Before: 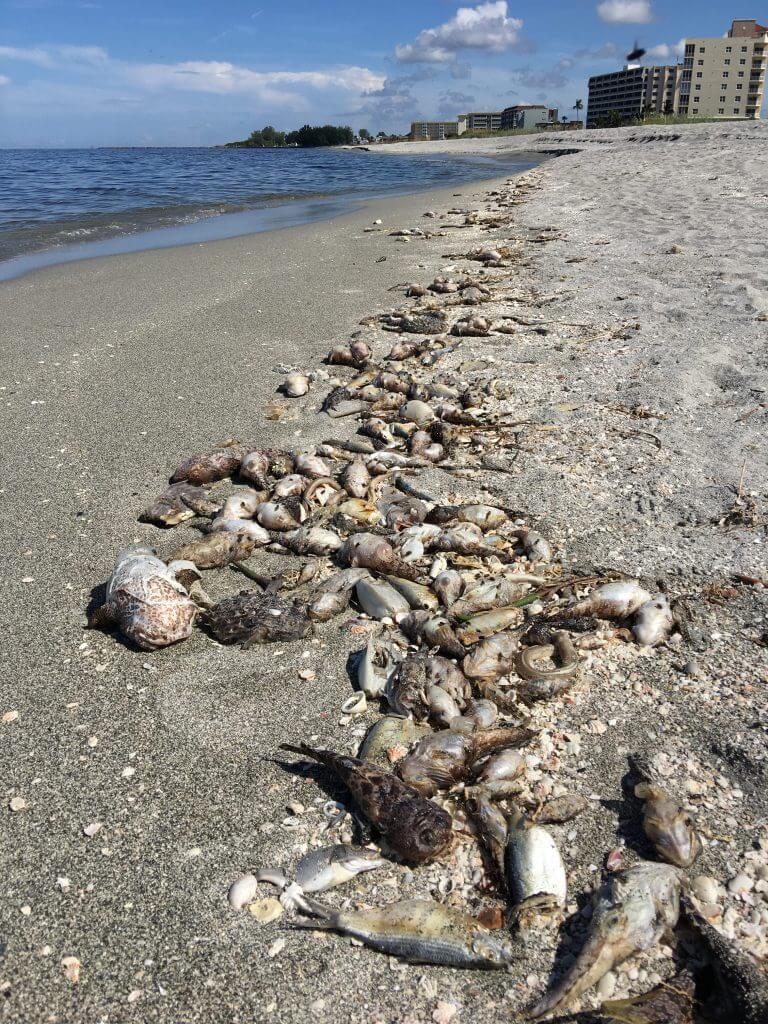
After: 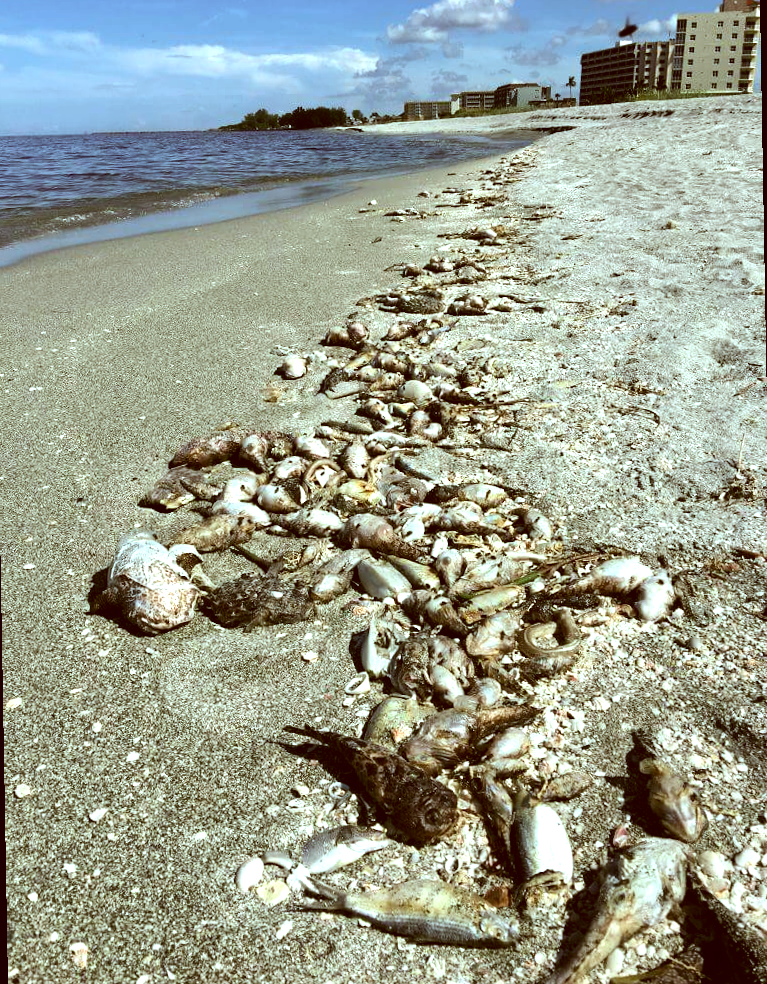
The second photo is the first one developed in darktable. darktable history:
tone equalizer: -8 EV -0.75 EV, -7 EV -0.7 EV, -6 EV -0.6 EV, -5 EV -0.4 EV, -3 EV 0.4 EV, -2 EV 0.6 EV, -1 EV 0.7 EV, +0 EV 0.75 EV, edges refinement/feathering 500, mask exposure compensation -1.57 EV, preserve details no
color calibration: illuminant F (fluorescent), F source F9 (Cool White Deluxe 4150 K) – high CRI, x 0.374, y 0.373, temperature 4158.34 K
rotate and perspective: rotation -1°, crop left 0.011, crop right 0.989, crop top 0.025, crop bottom 0.975
color correction: highlights a* -5.3, highlights b* 9.8, shadows a* 9.8, shadows b* 24.26
